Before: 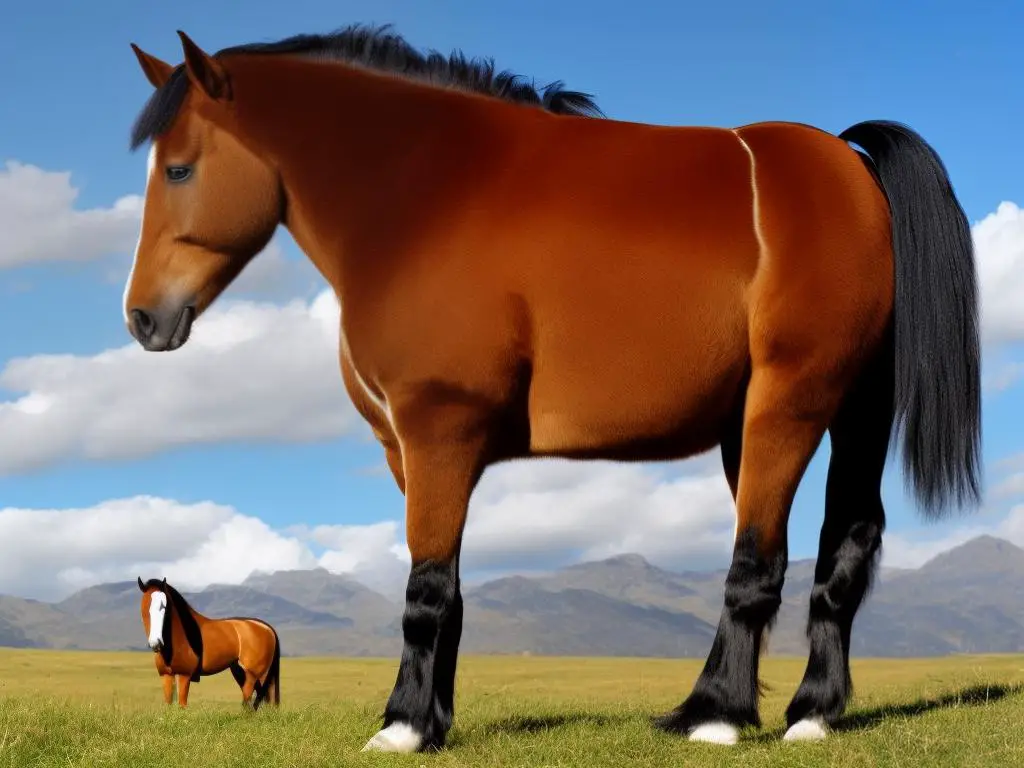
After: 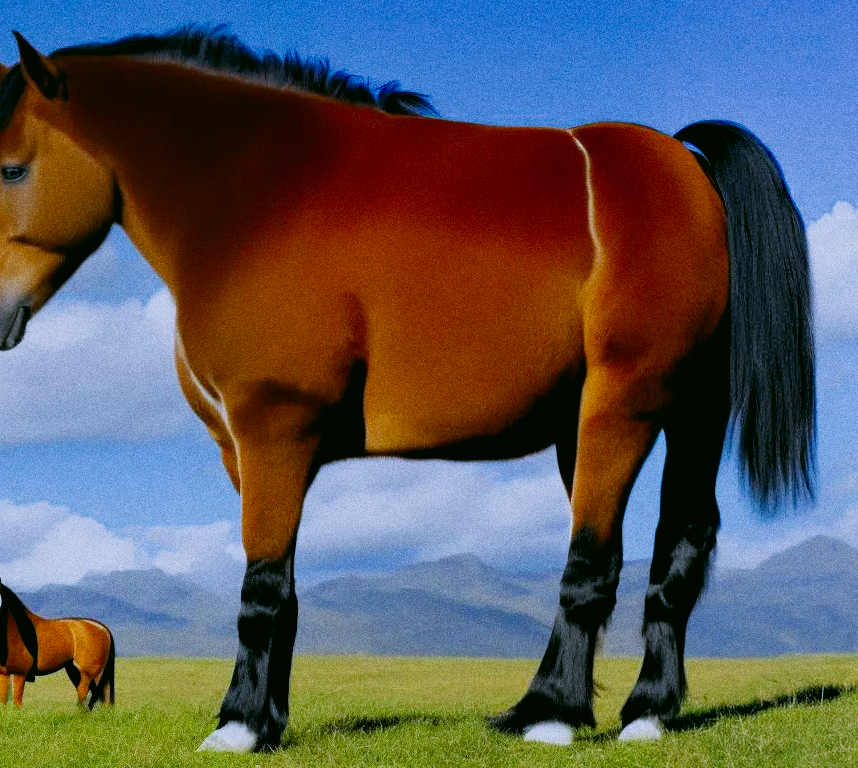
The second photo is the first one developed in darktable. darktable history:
white balance: red 0.926, green 1.003, blue 1.133
crop: left 16.145%
color correction: highlights a* 4.02, highlights b* 4.98, shadows a* -7.55, shadows b* 4.98
color calibration: x 0.37, y 0.382, temperature 4313.32 K
filmic rgb: black relative exposure -7.75 EV, white relative exposure 4.4 EV, threshold 3 EV, hardness 3.76, latitude 38.11%, contrast 0.966, highlights saturation mix 10%, shadows ↔ highlights balance 4.59%, color science v4 (2020), enable highlight reconstruction true
grain: coarseness 0.09 ISO, strength 40%
